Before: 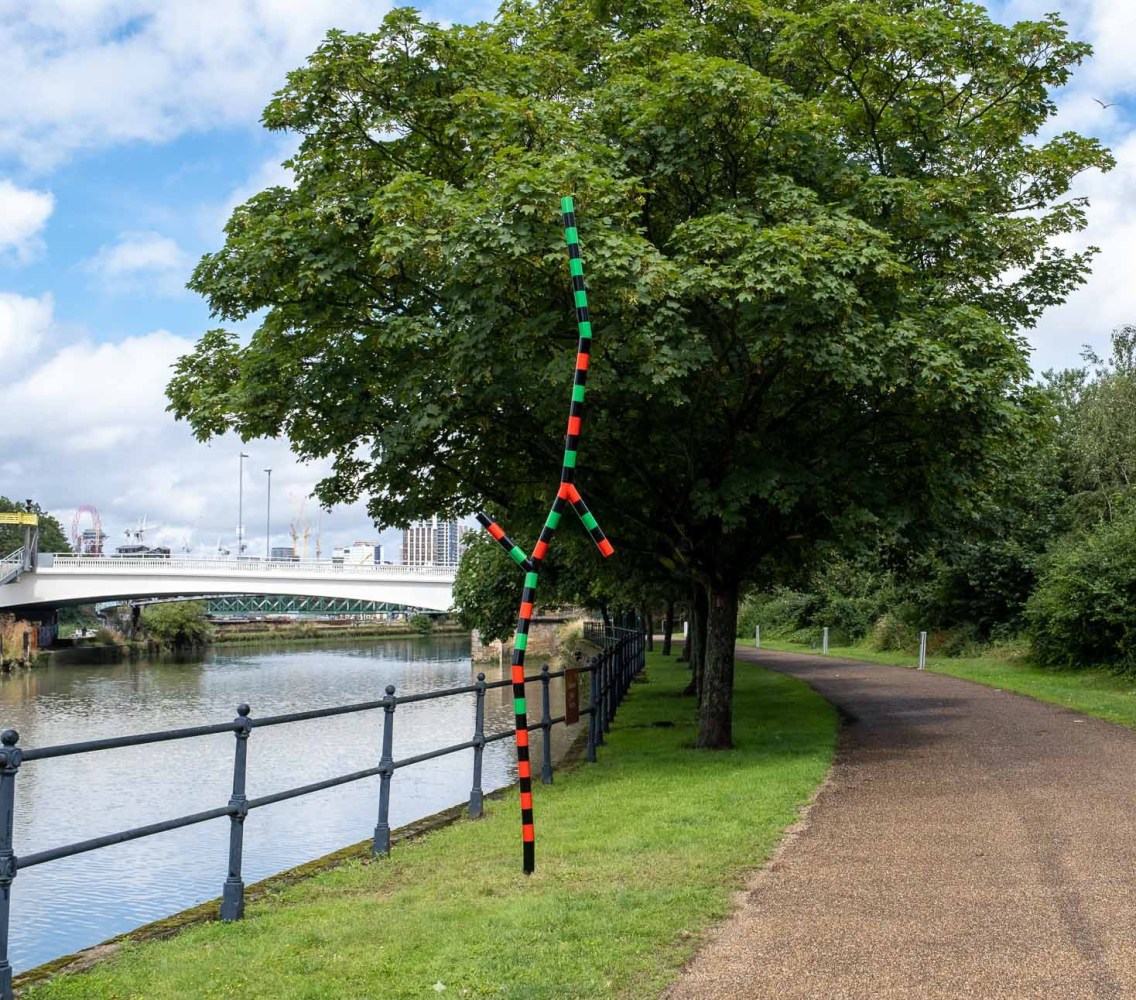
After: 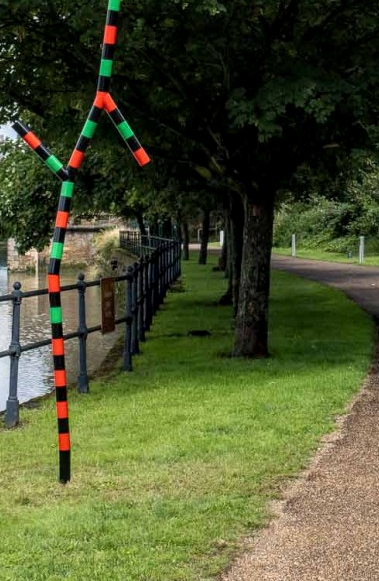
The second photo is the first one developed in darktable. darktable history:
crop: left 40.911%, top 39.12%, right 25.693%, bottom 2.703%
local contrast: on, module defaults
